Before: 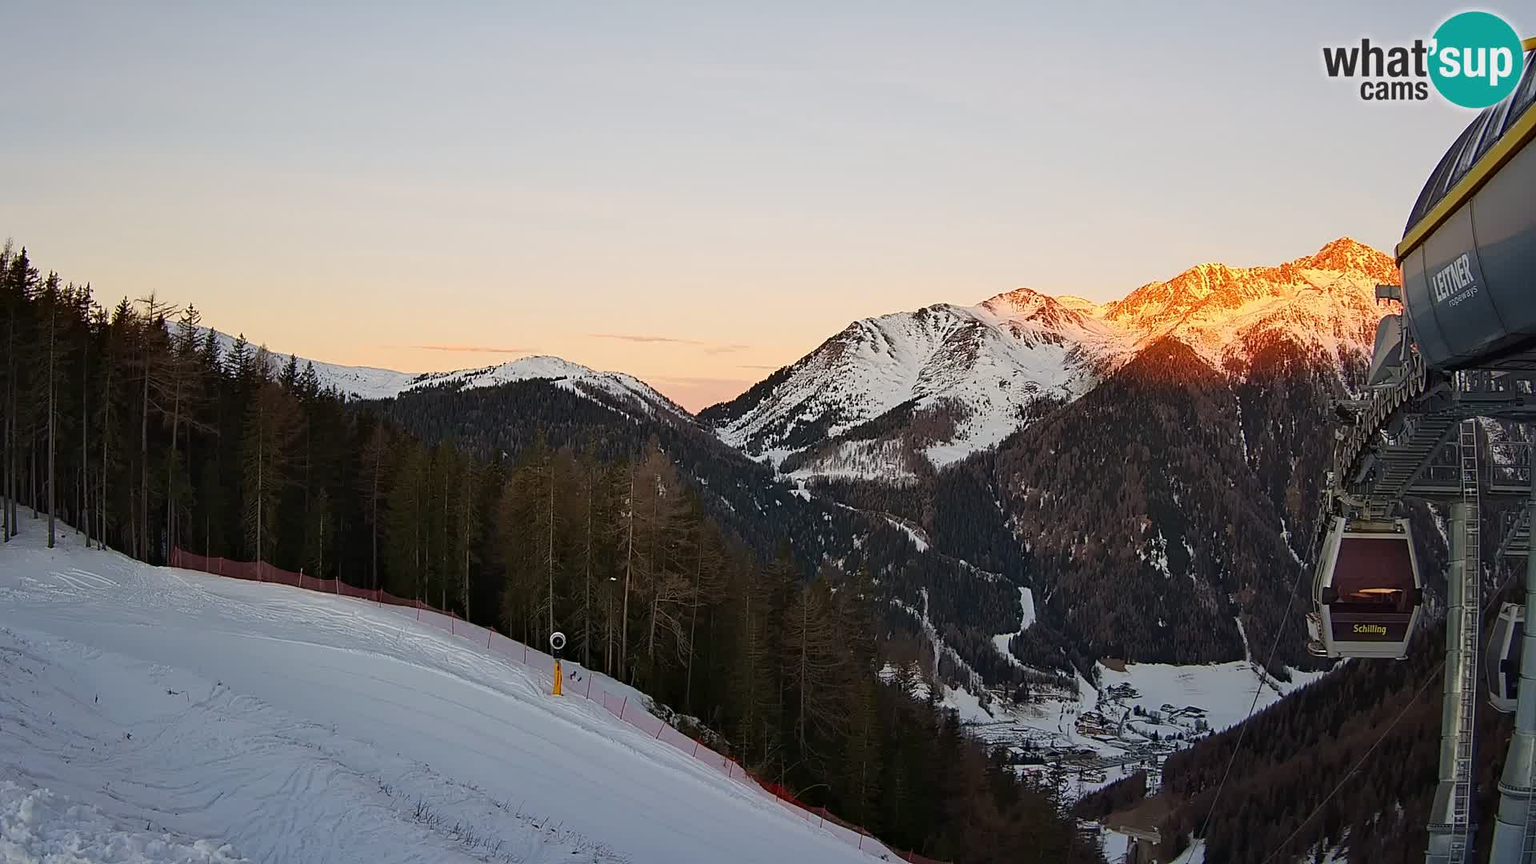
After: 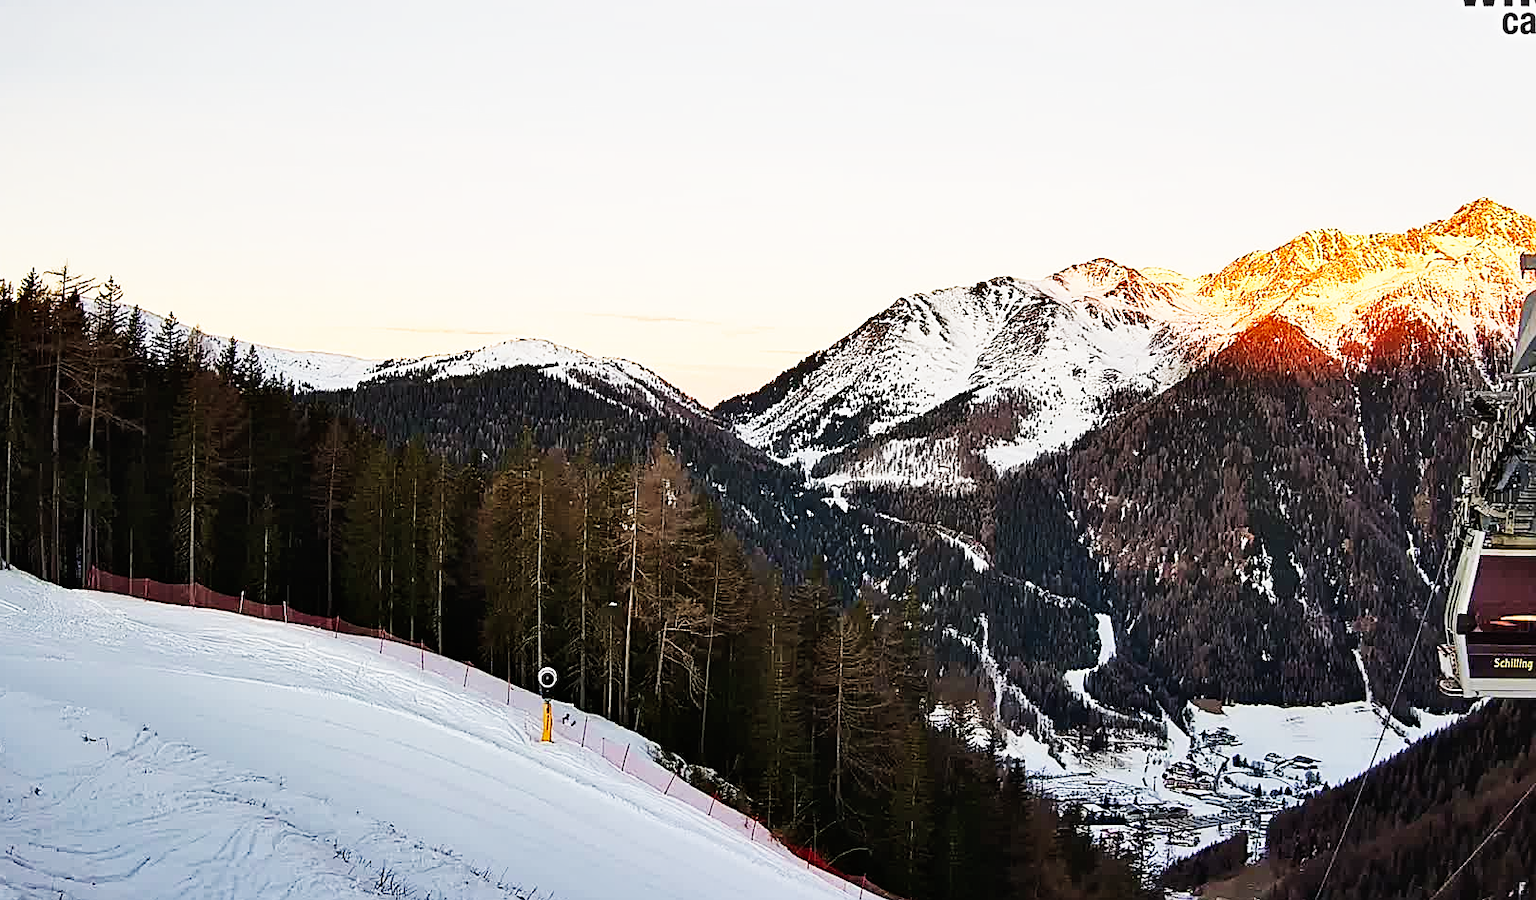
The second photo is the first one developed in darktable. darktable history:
sharpen: on, module defaults
color zones: curves: ch1 [(0, 0.469) (0.001, 0.469) (0.12, 0.446) (0.248, 0.469) (0.5, 0.5) (0.748, 0.5) (0.999, 0.469) (1, 0.469)]
base curve: curves: ch0 [(0, 0) (0.007, 0.004) (0.027, 0.03) (0.046, 0.07) (0.207, 0.54) (0.442, 0.872) (0.673, 0.972) (1, 1)], preserve colors none
crop: left 6.365%, top 8.312%, right 9.529%, bottom 4.065%
shadows and highlights: soften with gaussian
